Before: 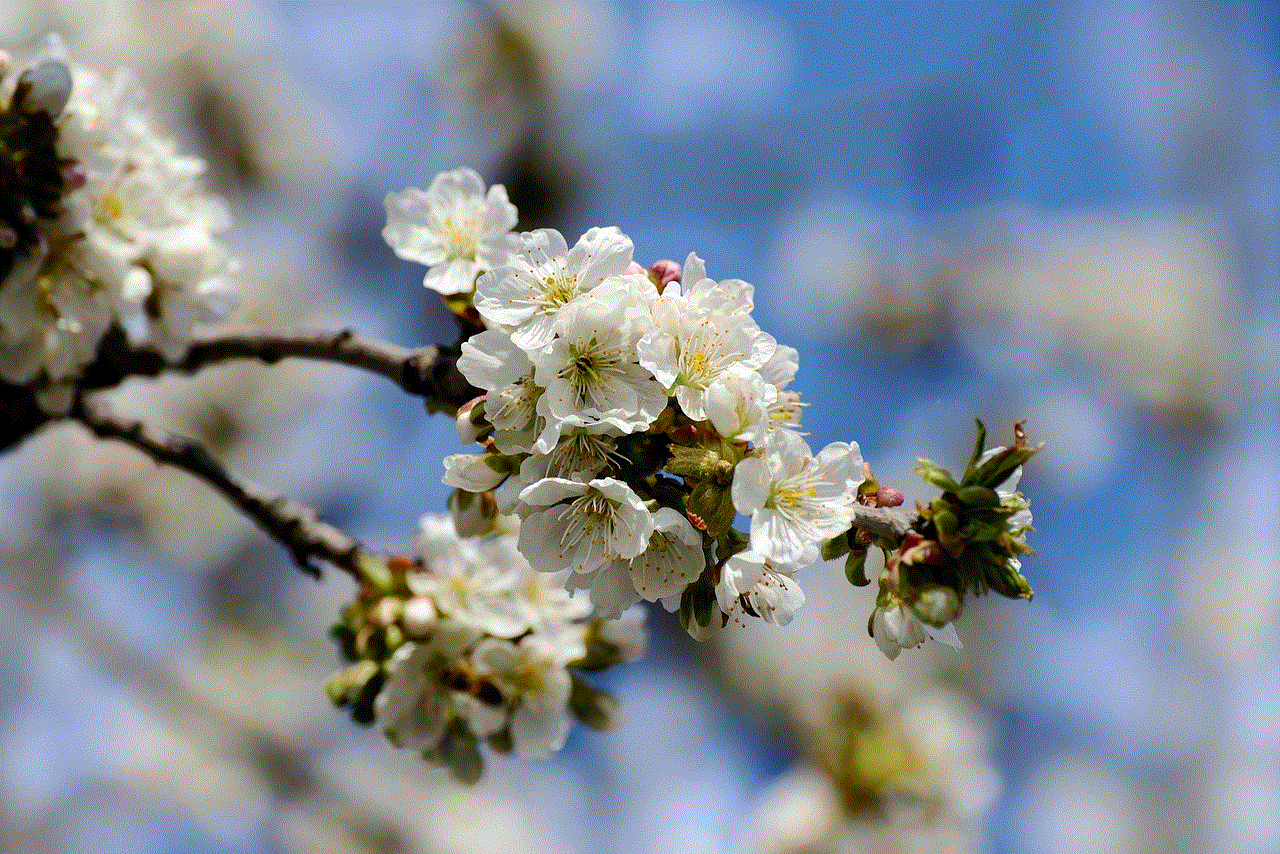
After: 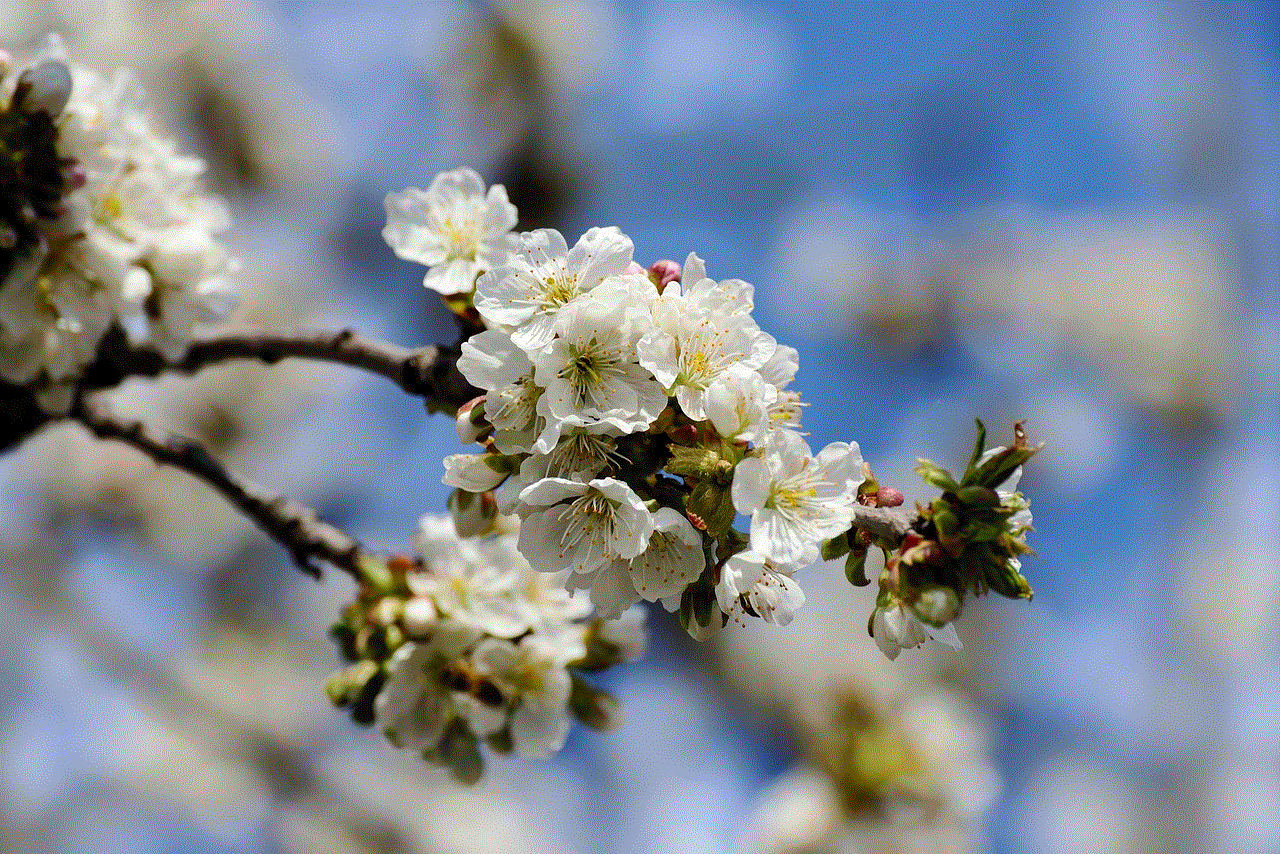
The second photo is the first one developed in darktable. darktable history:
shadows and highlights: shadows 12.63, white point adjustment 1.21, soften with gaussian
